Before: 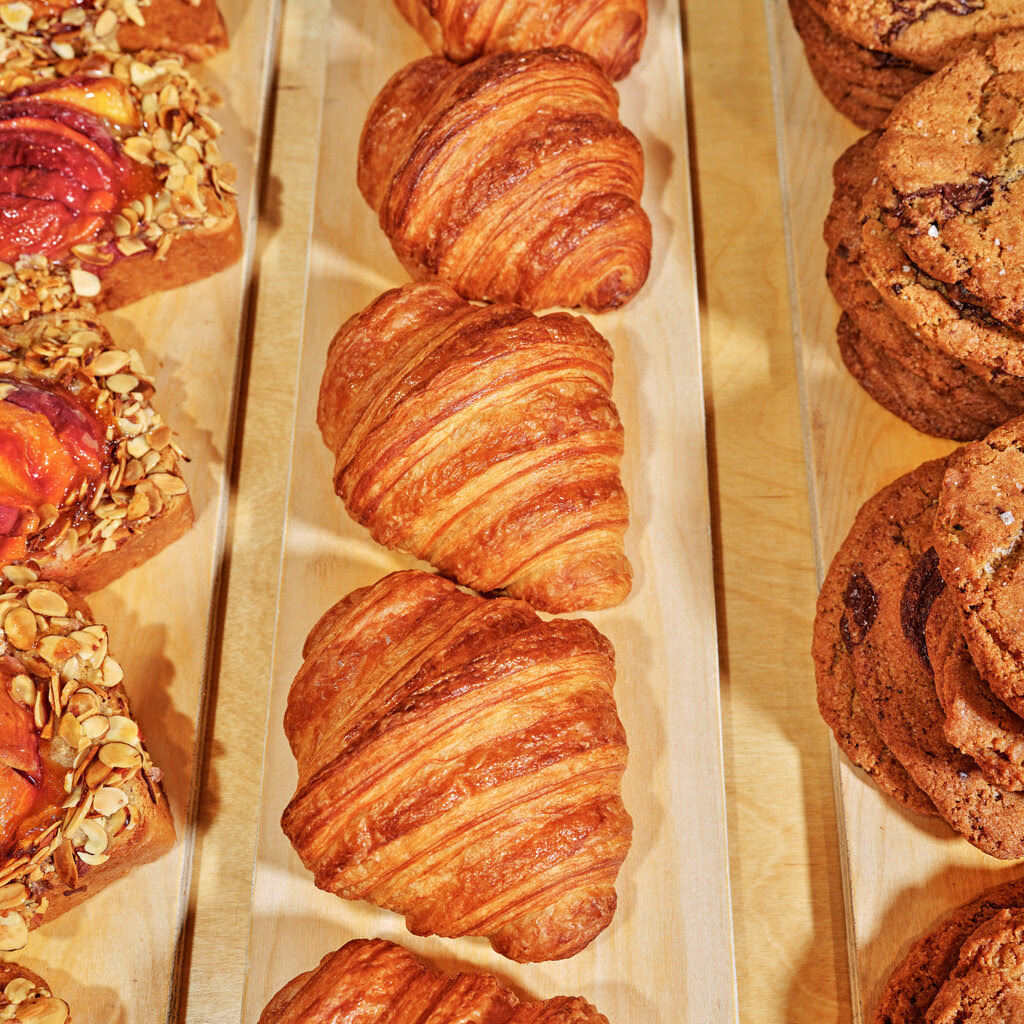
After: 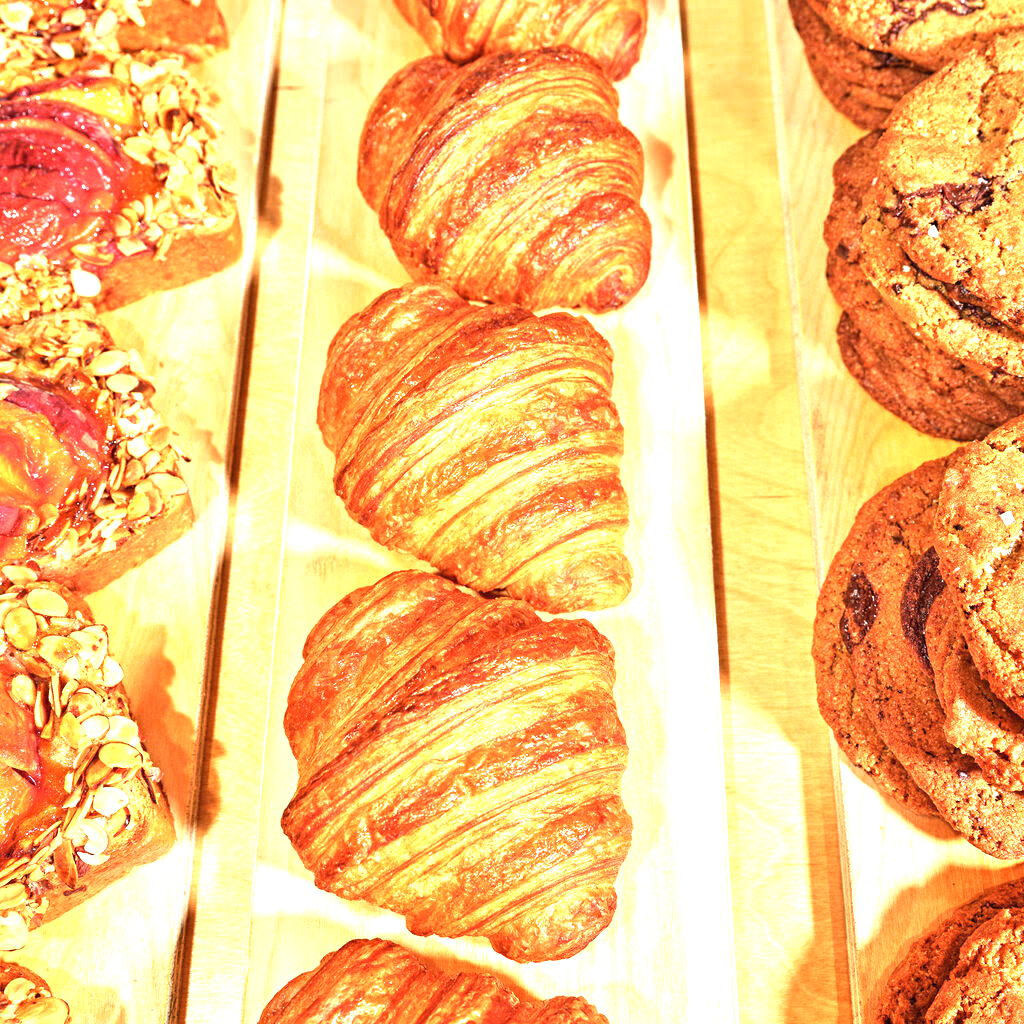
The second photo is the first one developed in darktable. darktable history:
exposure: black level correction 0, exposure 1.529 EV, compensate highlight preservation false
